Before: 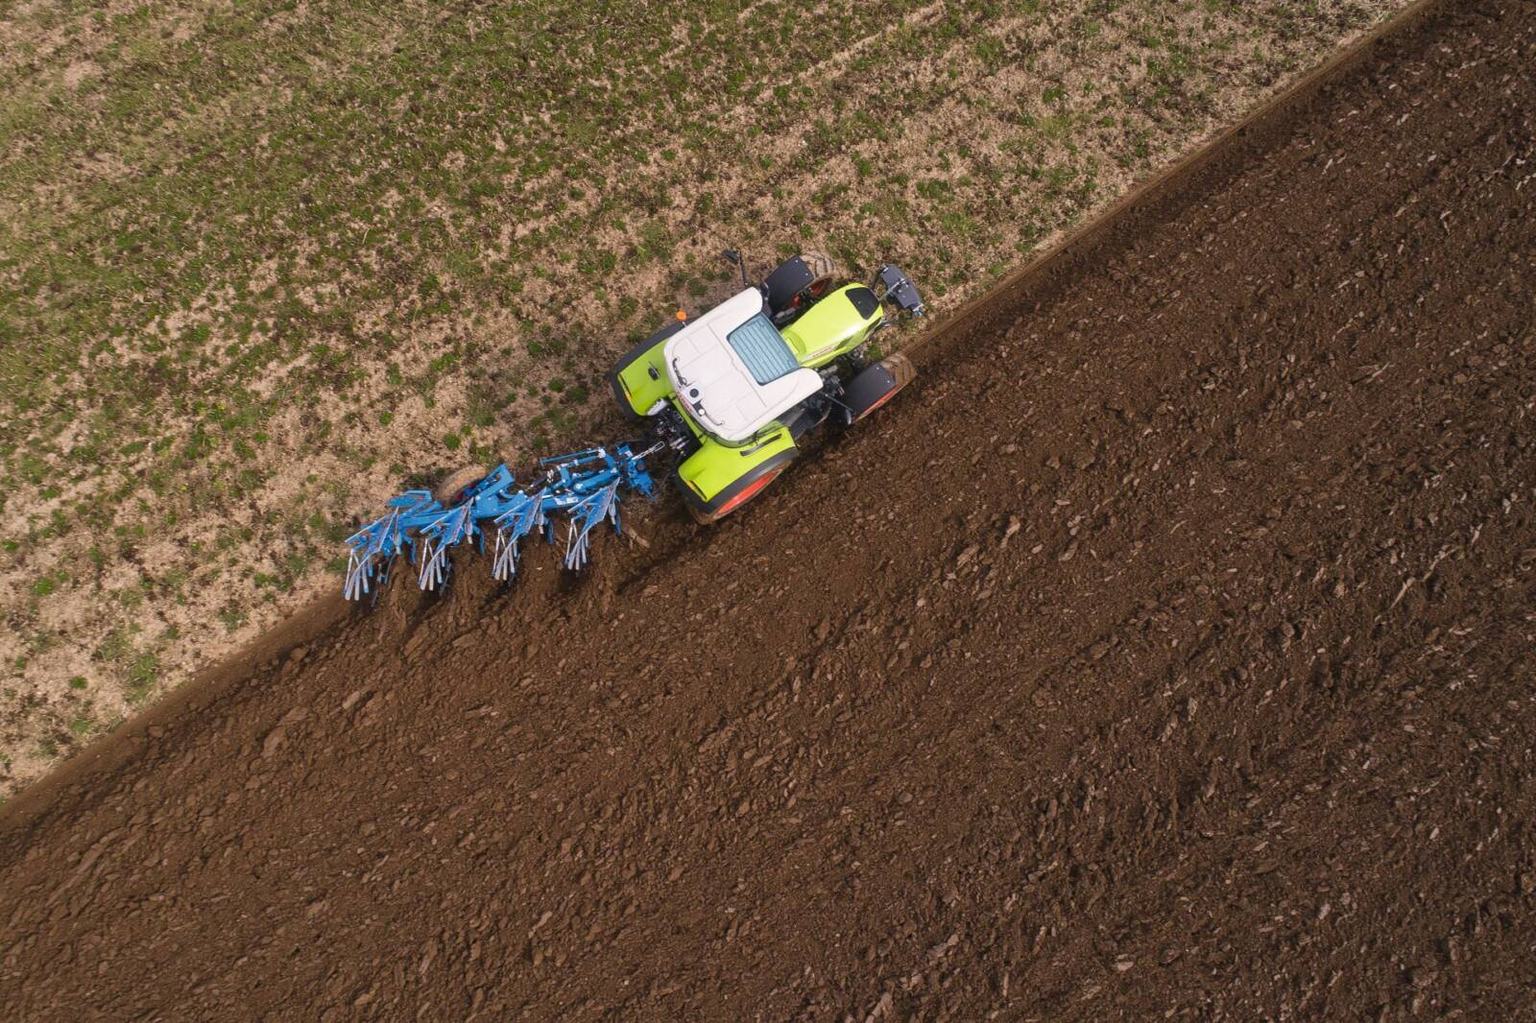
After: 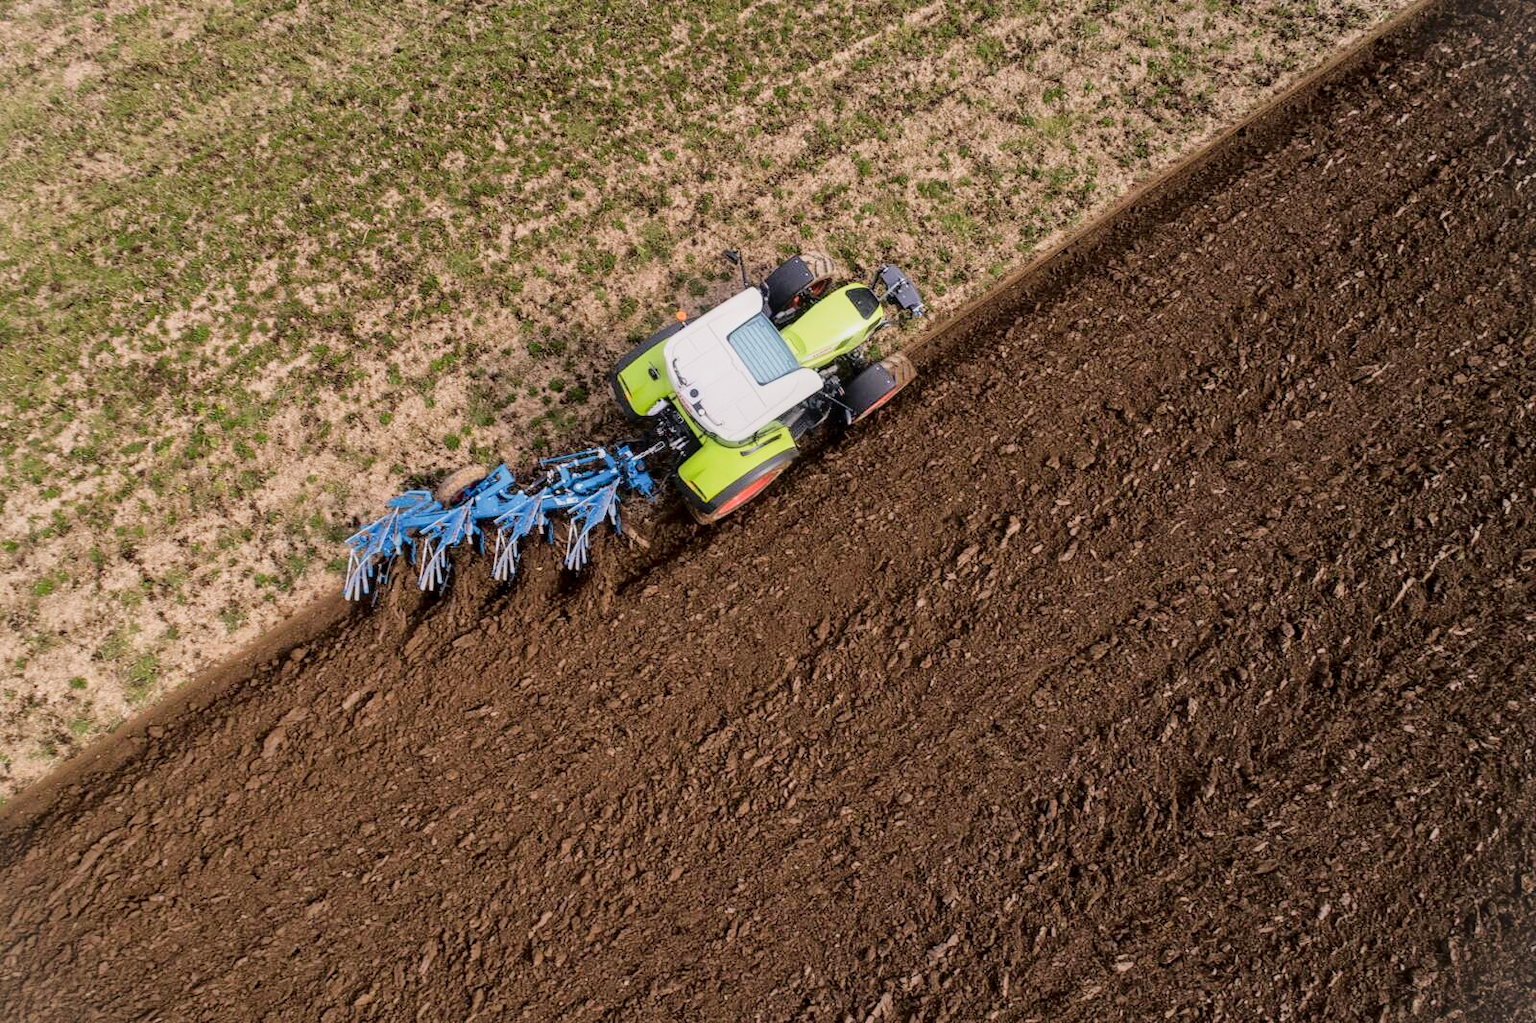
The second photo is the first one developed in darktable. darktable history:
filmic rgb: black relative exposure -7.65 EV, white relative exposure 4.56 EV, hardness 3.61
fill light: exposure -2 EV, width 8.6
local contrast: on, module defaults
exposure: black level correction 0, exposure 0.7 EV, compensate exposure bias true, compensate highlight preservation false
vignetting: fall-off start 100%, brightness 0.05, saturation 0
